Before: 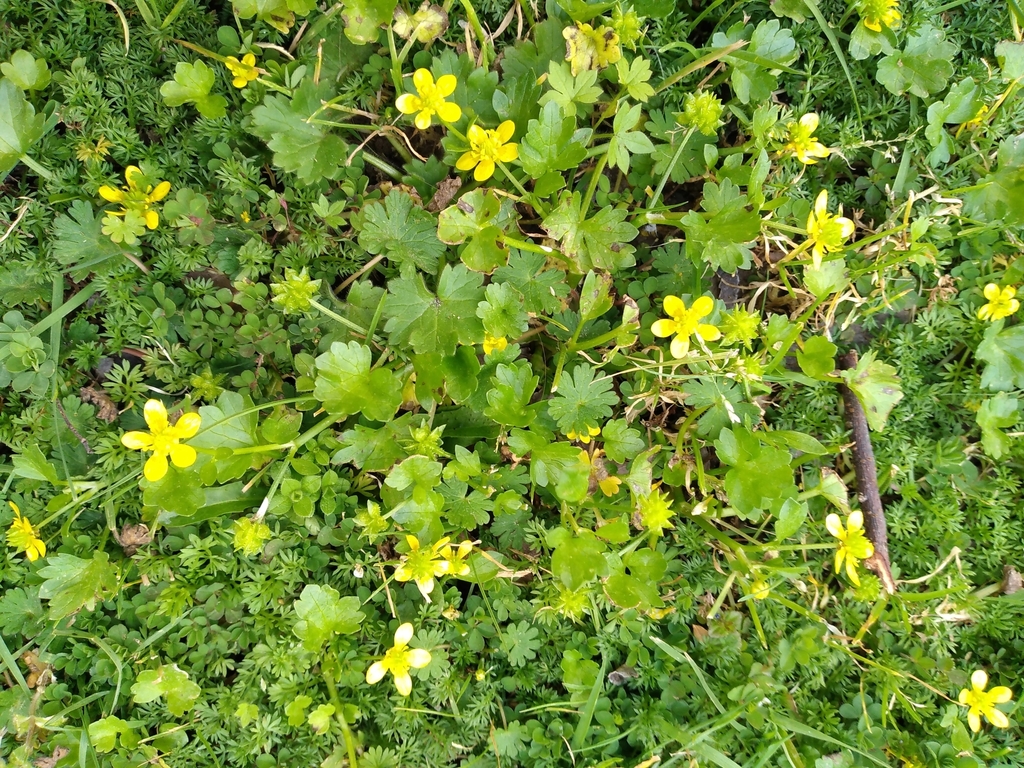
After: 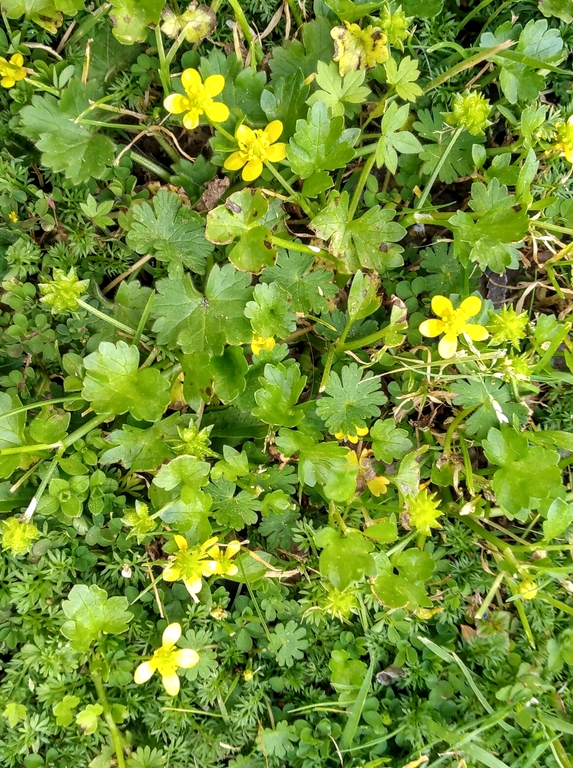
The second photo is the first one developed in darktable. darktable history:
local contrast: detail 130%
crop and rotate: left 22.705%, right 21.248%
